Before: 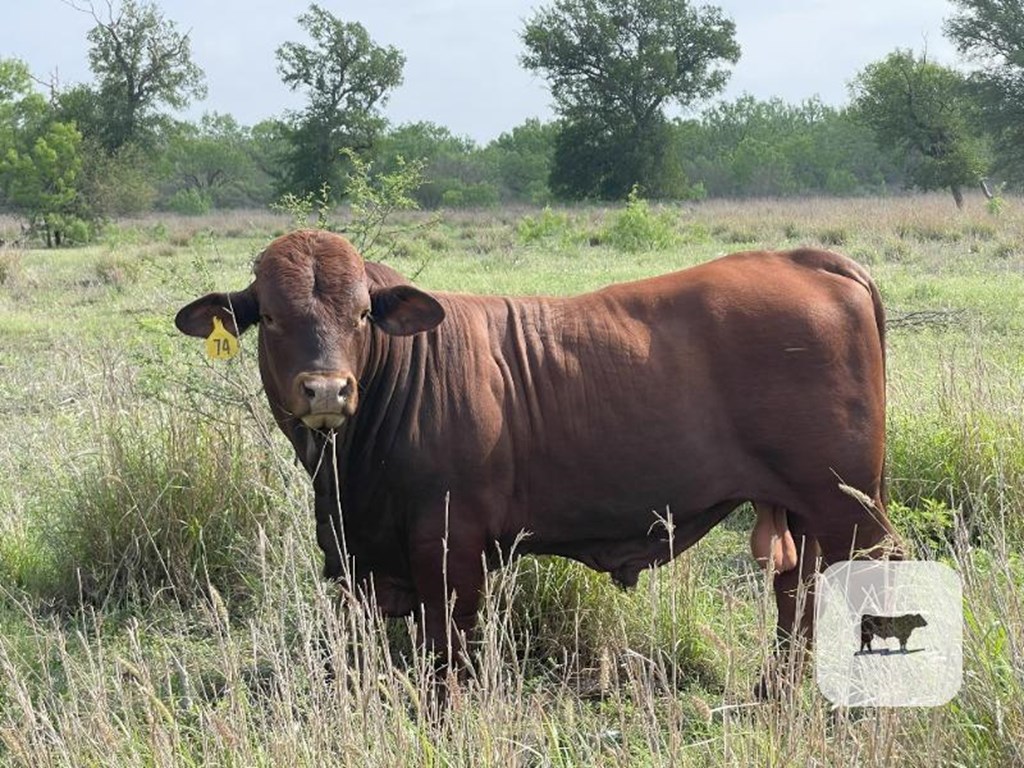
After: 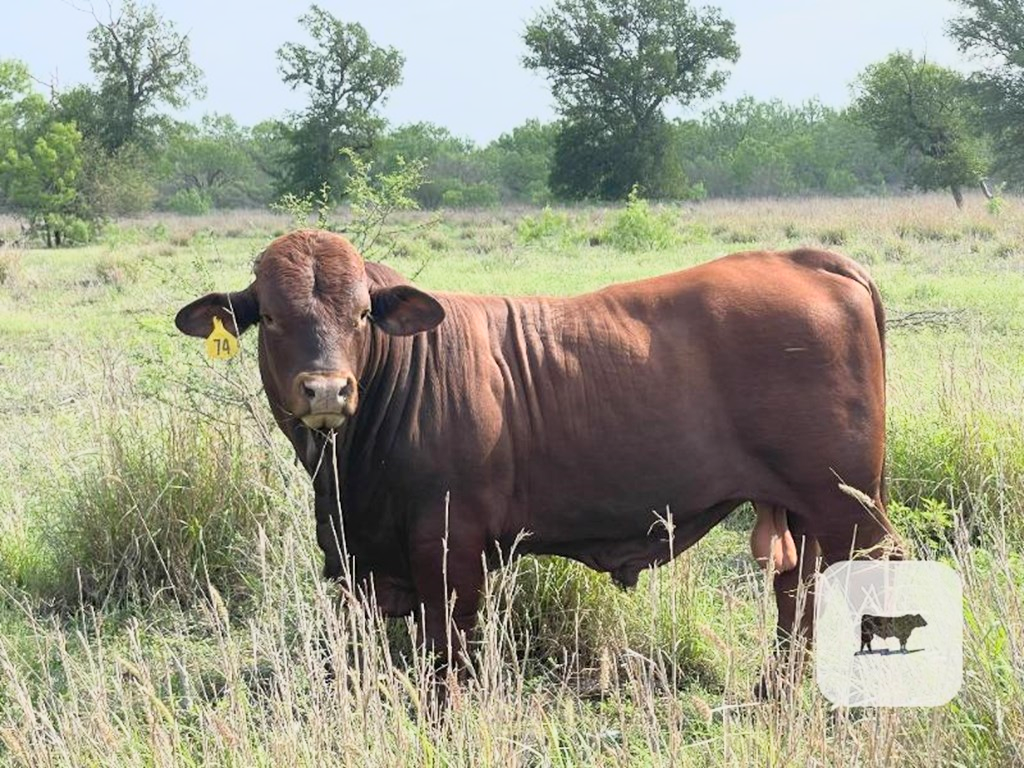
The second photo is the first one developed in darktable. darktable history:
exposure: compensate exposure bias true, compensate highlight preservation false
base curve: curves: ch0 [(0, 0) (0.088, 0.125) (0.176, 0.251) (0.354, 0.501) (0.613, 0.749) (1, 0.877)]
